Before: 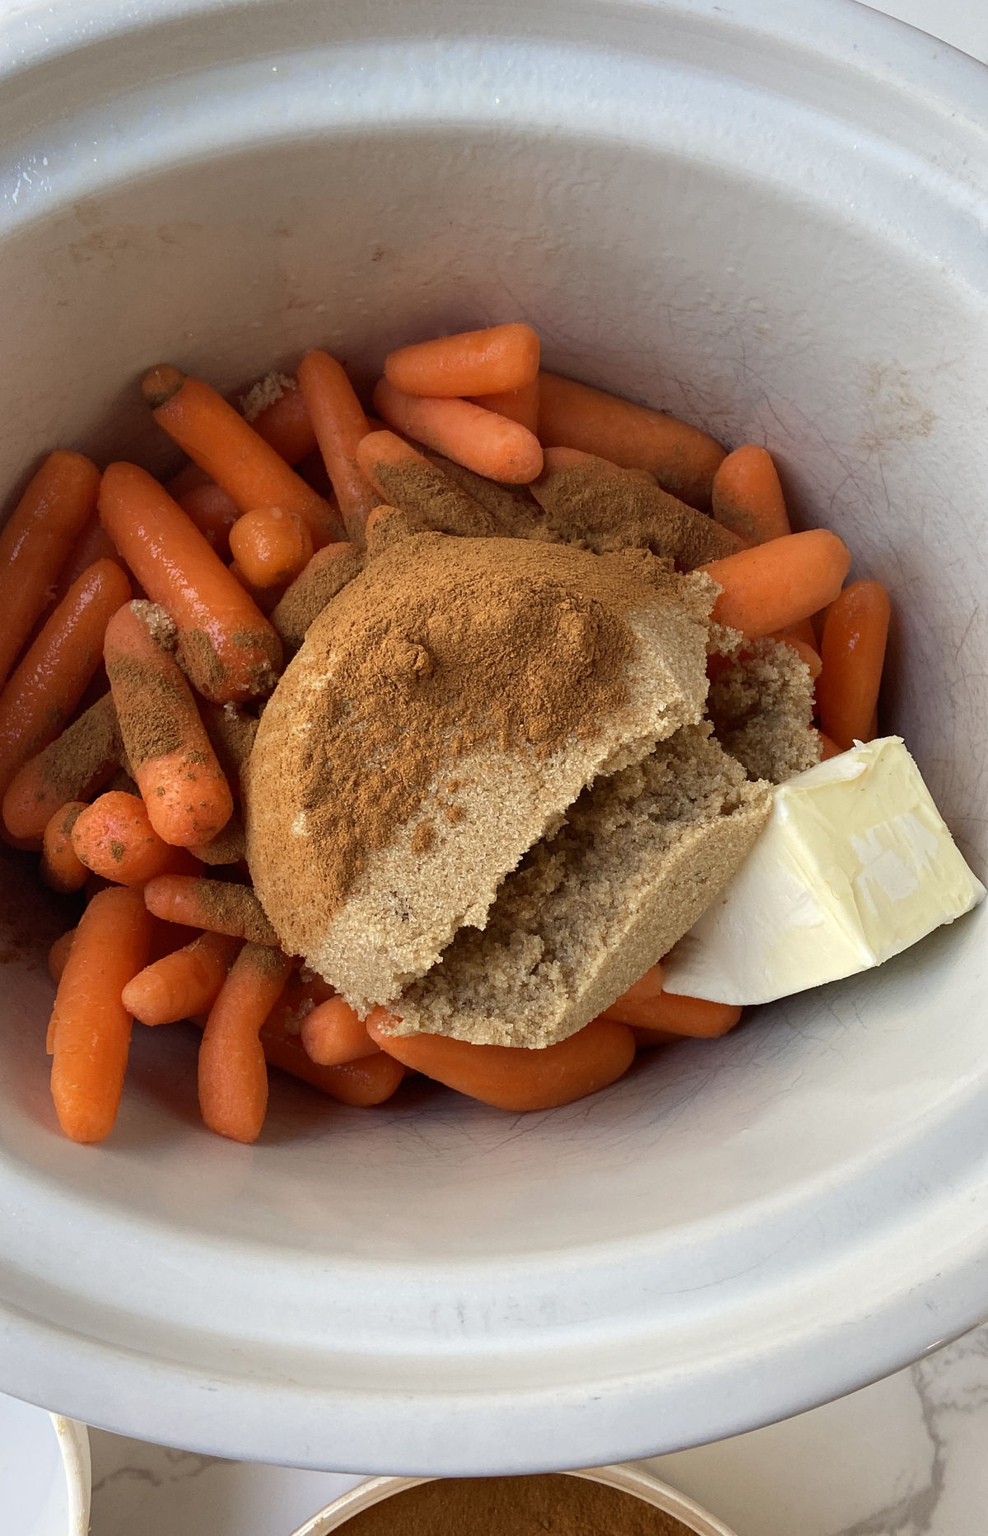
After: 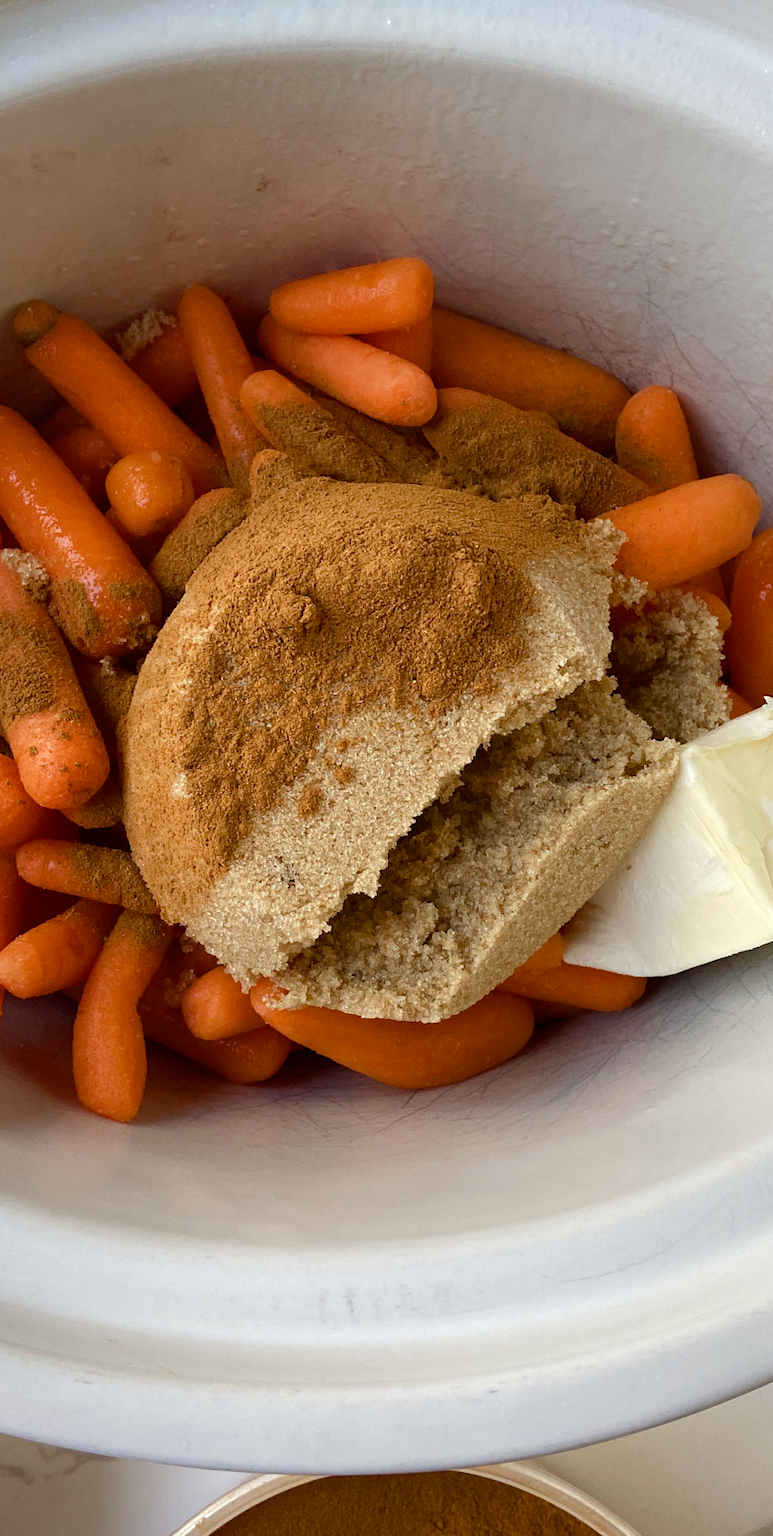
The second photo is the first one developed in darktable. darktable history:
color balance rgb: perceptual saturation grading › global saturation 20%, perceptual saturation grading › highlights -25%, perceptual saturation grading › shadows 25%
crop and rotate: left 13.15%, top 5.251%, right 12.609%
